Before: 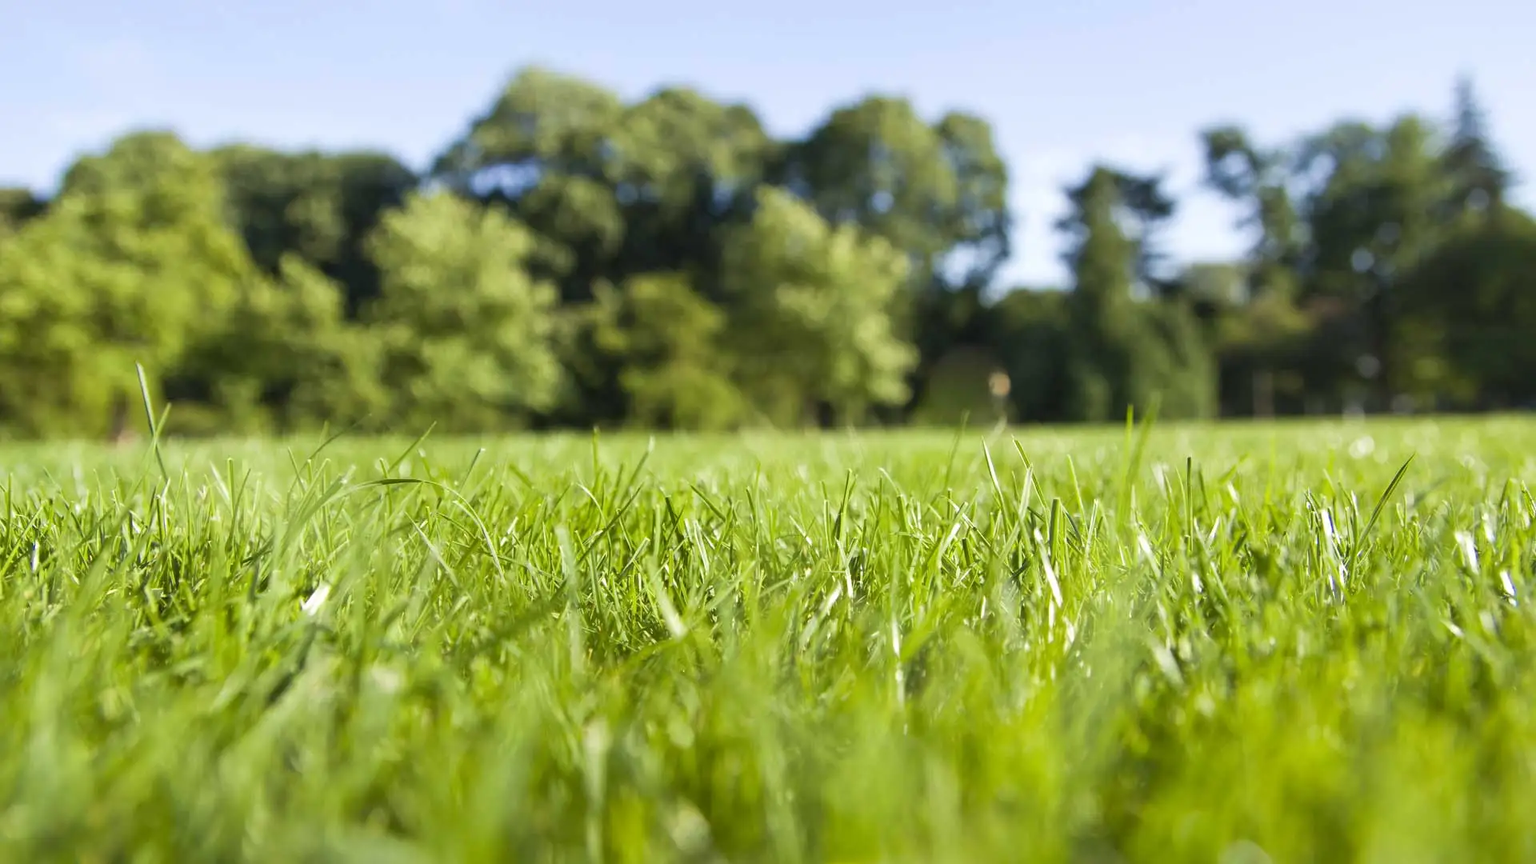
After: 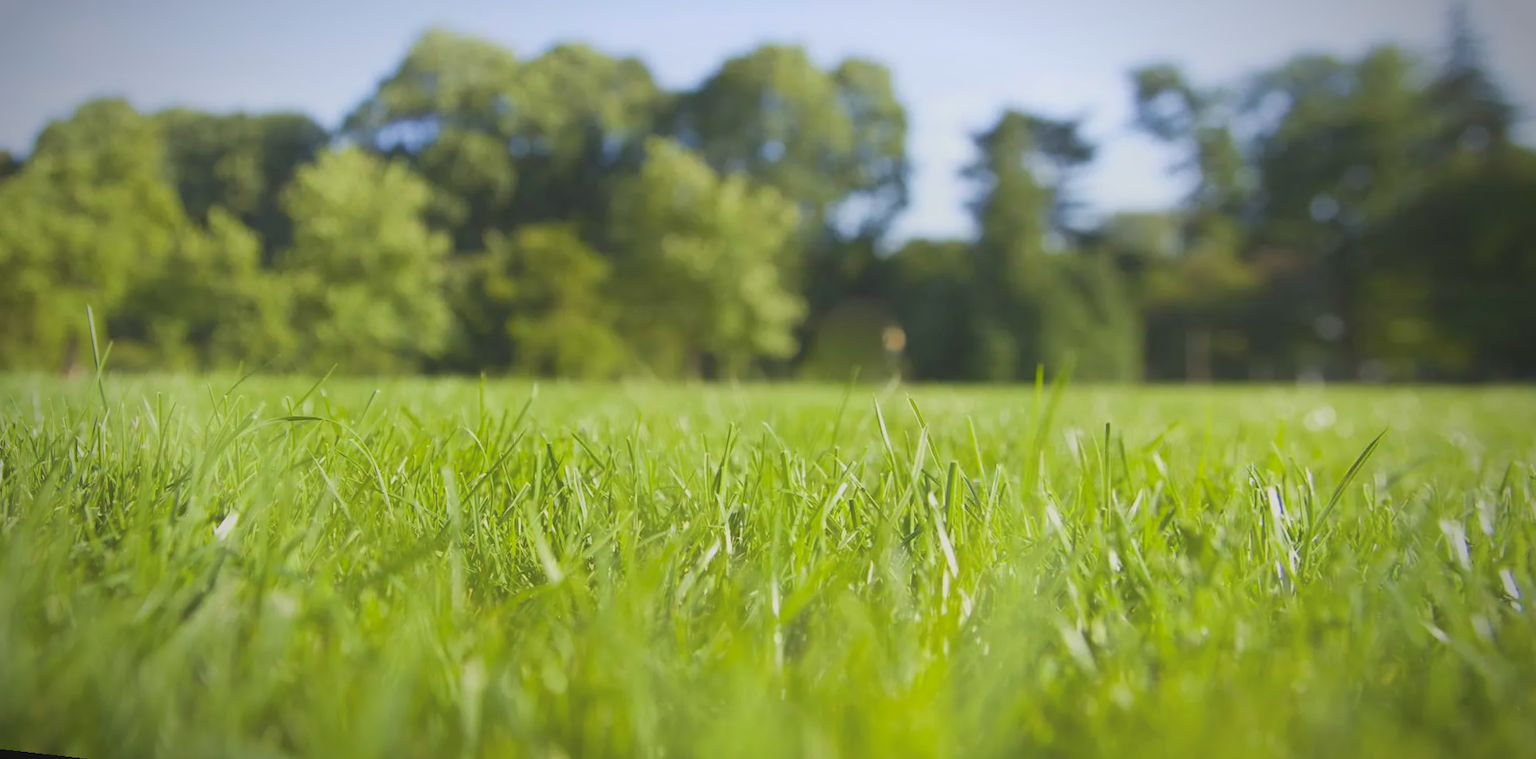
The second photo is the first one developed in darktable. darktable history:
contrast equalizer: octaves 7, y [[0.6 ×6], [0.55 ×6], [0 ×6], [0 ×6], [0 ×6]], mix -0.3
local contrast: detail 70%
vignetting: fall-off start 70.97%, brightness -0.584, saturation -0.118, width/height ratio 1.333
rotate and perspective: rotation 1.69°, lens shift (vertical) -0.023, lens shift (horizontal) -0.291, crop left 0.025, crop right 0.988, crop top 0.092, crop bottom 0.842
